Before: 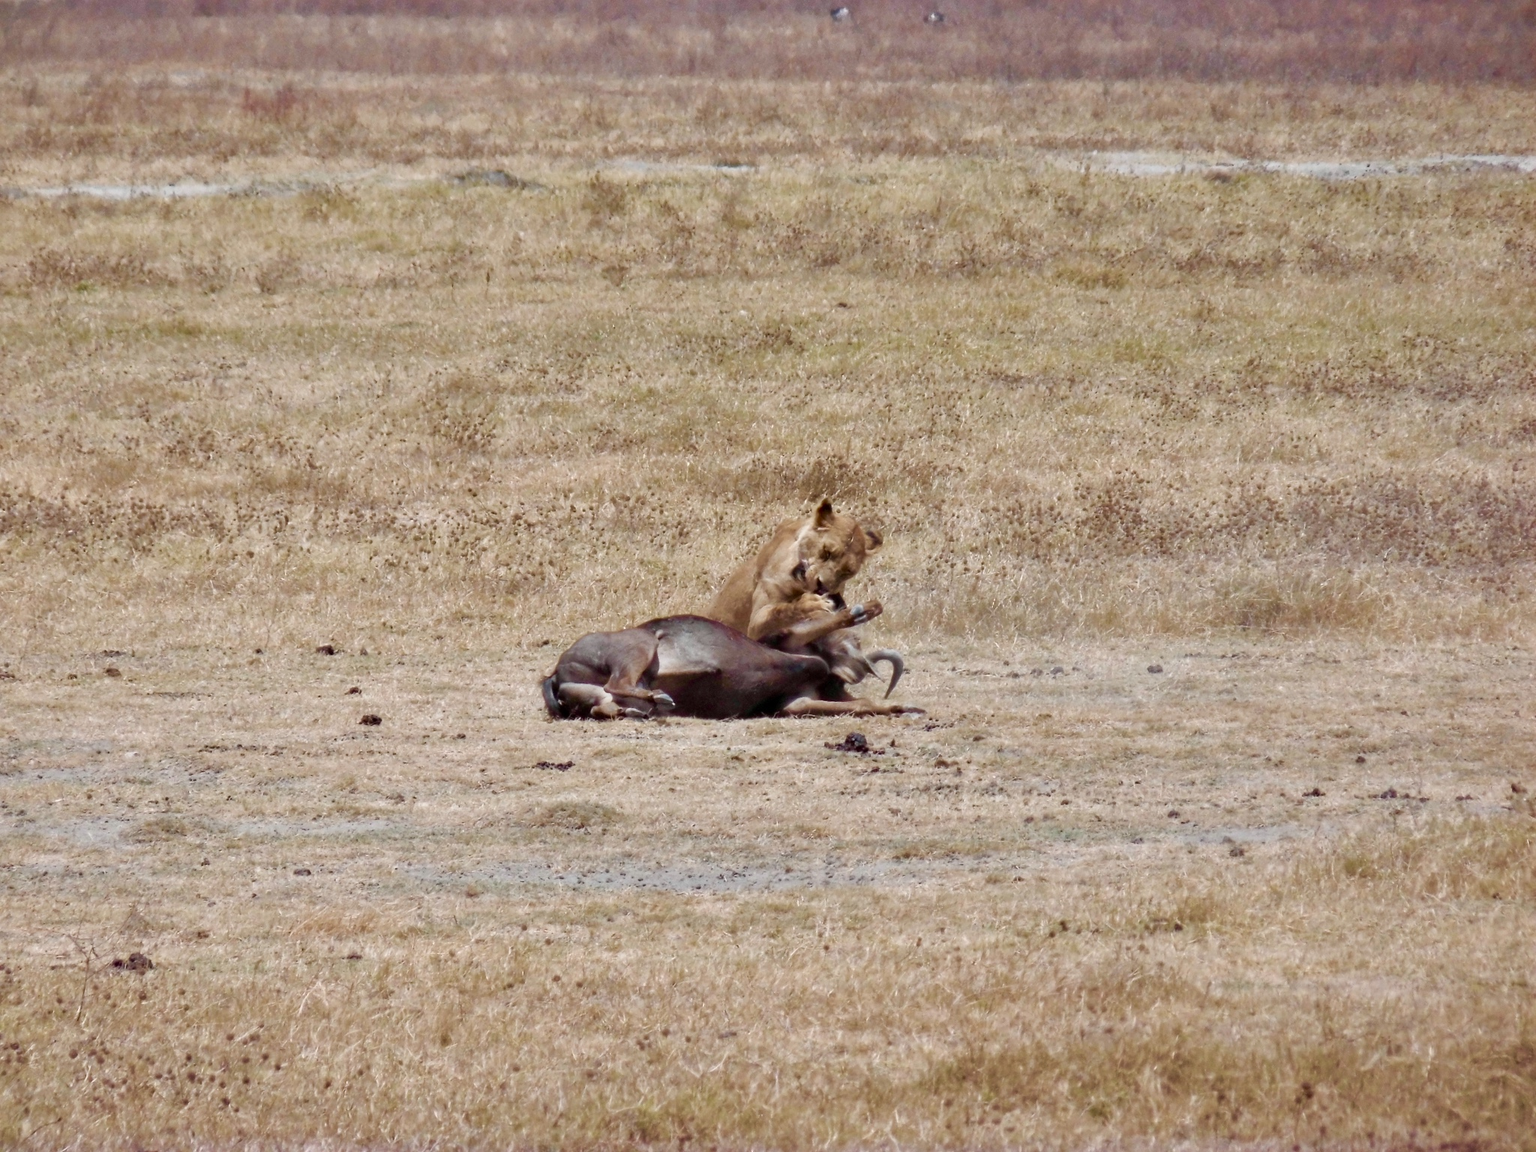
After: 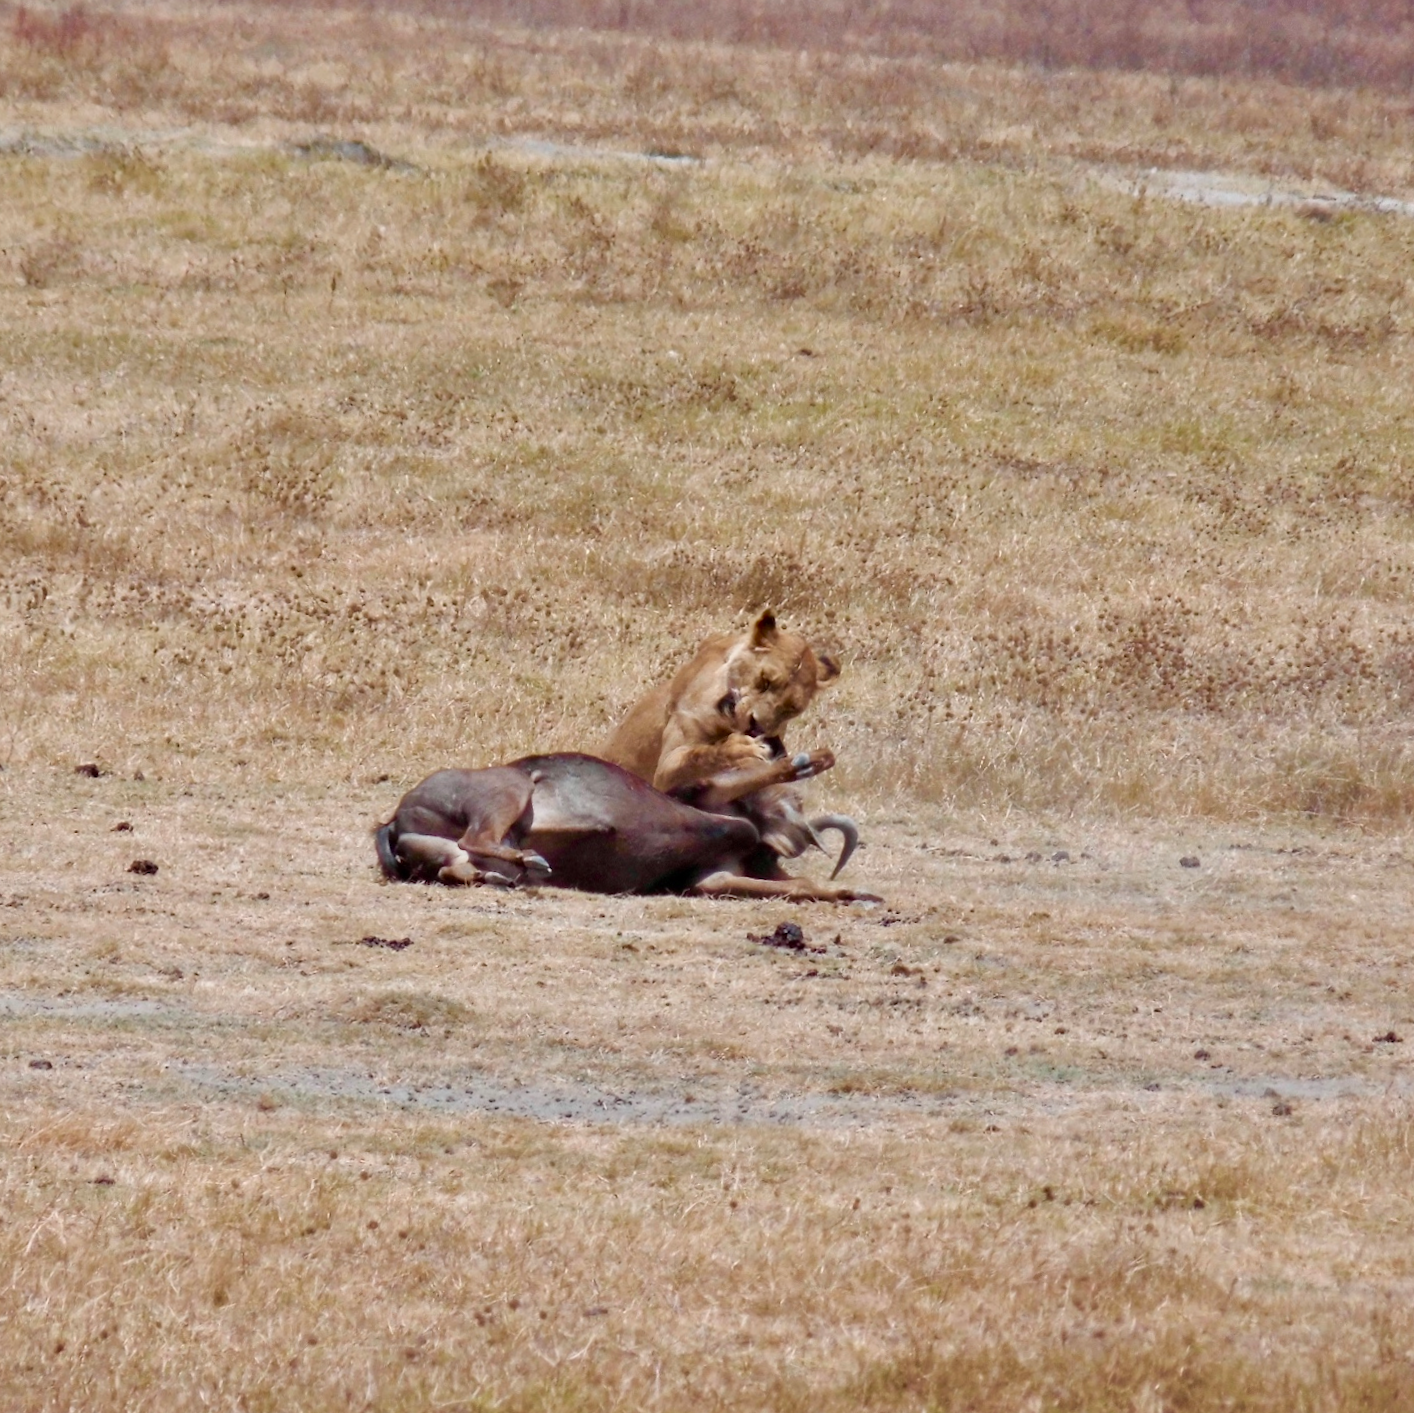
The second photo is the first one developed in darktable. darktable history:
crop and rotate: angle -3.27°, left 14.277%, top 0.028%, right 10.766%, bottom 0.028%
rotate and perspective: rotation 0.174°, lens shift (vertical) 0.013, lens shift (horizontal) 0.019, shear 0.001, automatic cropping original format, crop left 0.007, crop right 0.991, crop top 0.016, crop bottom 0.997
